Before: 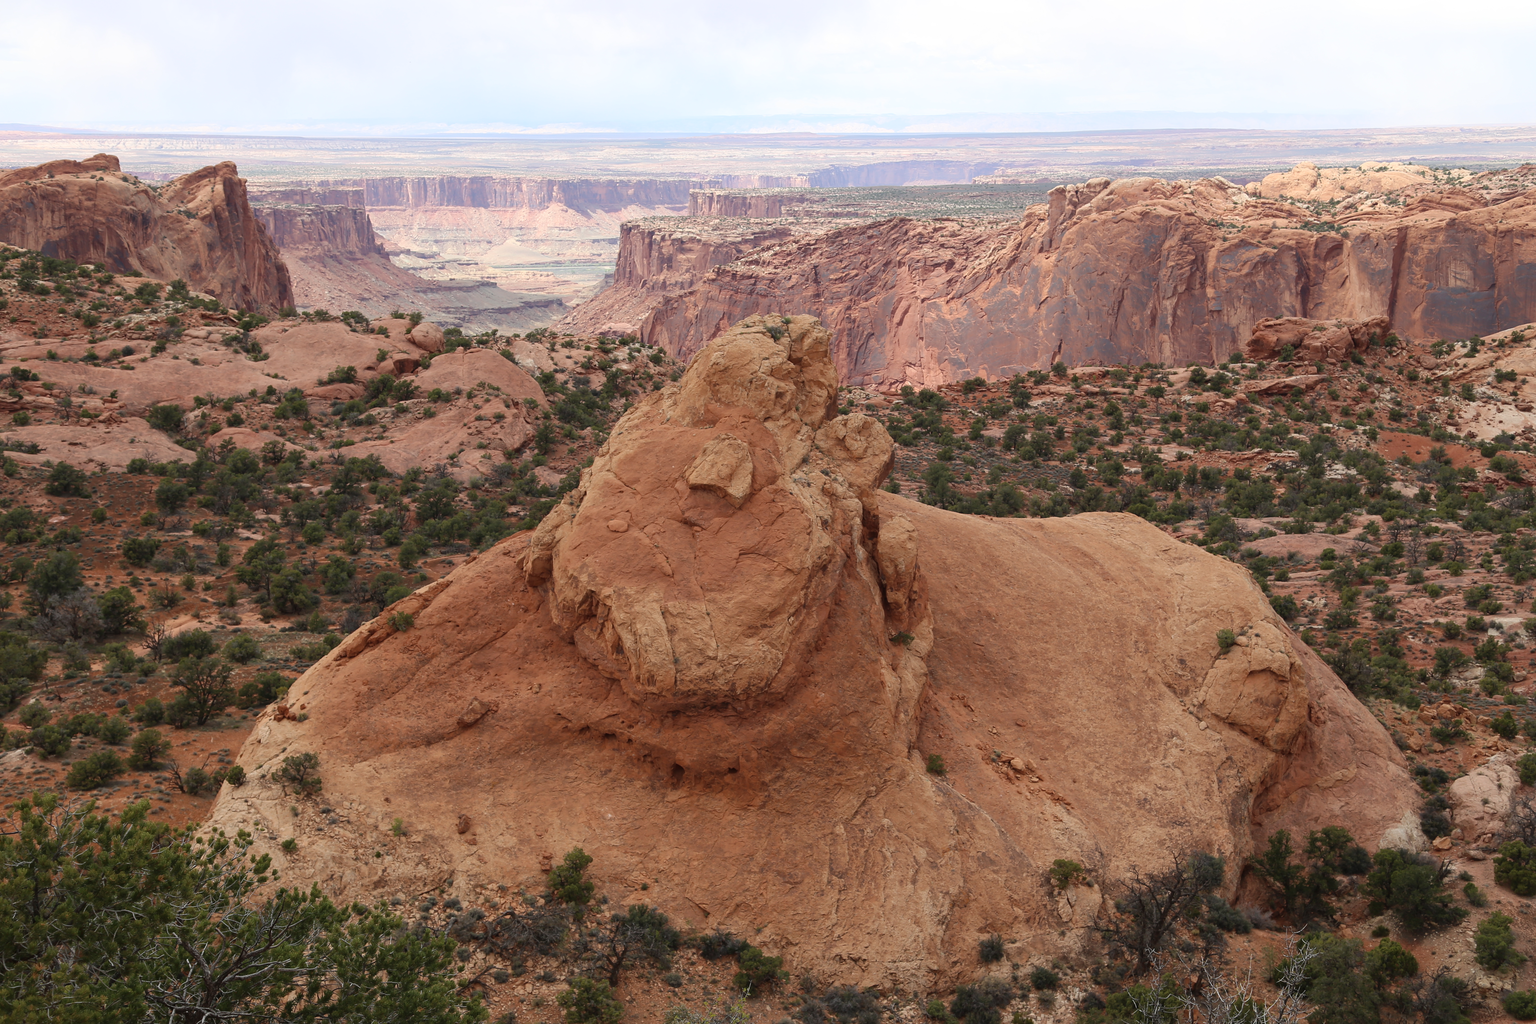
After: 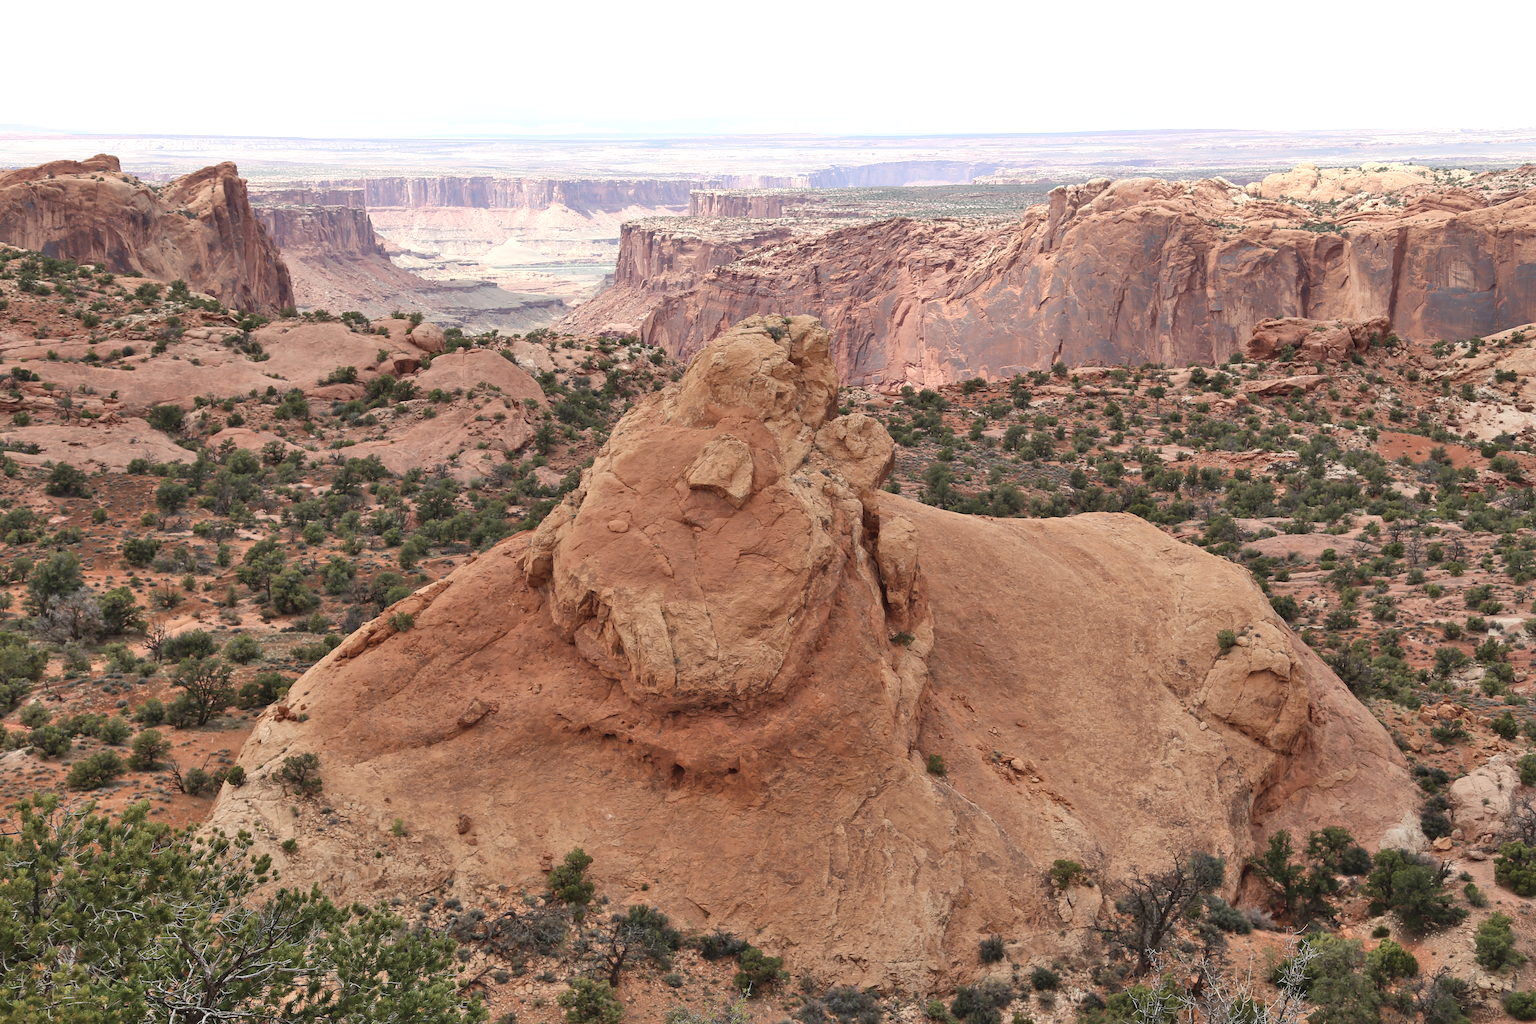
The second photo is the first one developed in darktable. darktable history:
shadows and highlights: radius 112.83, shadows 51.38, white point adjustment 9.04, highlights -4.38, soften with gaussian
base curve: curves: ch0 [(0, 0) (0.989, 0.992)]
contrast brightness saturation: contrast 0.009, saturation -0.062
